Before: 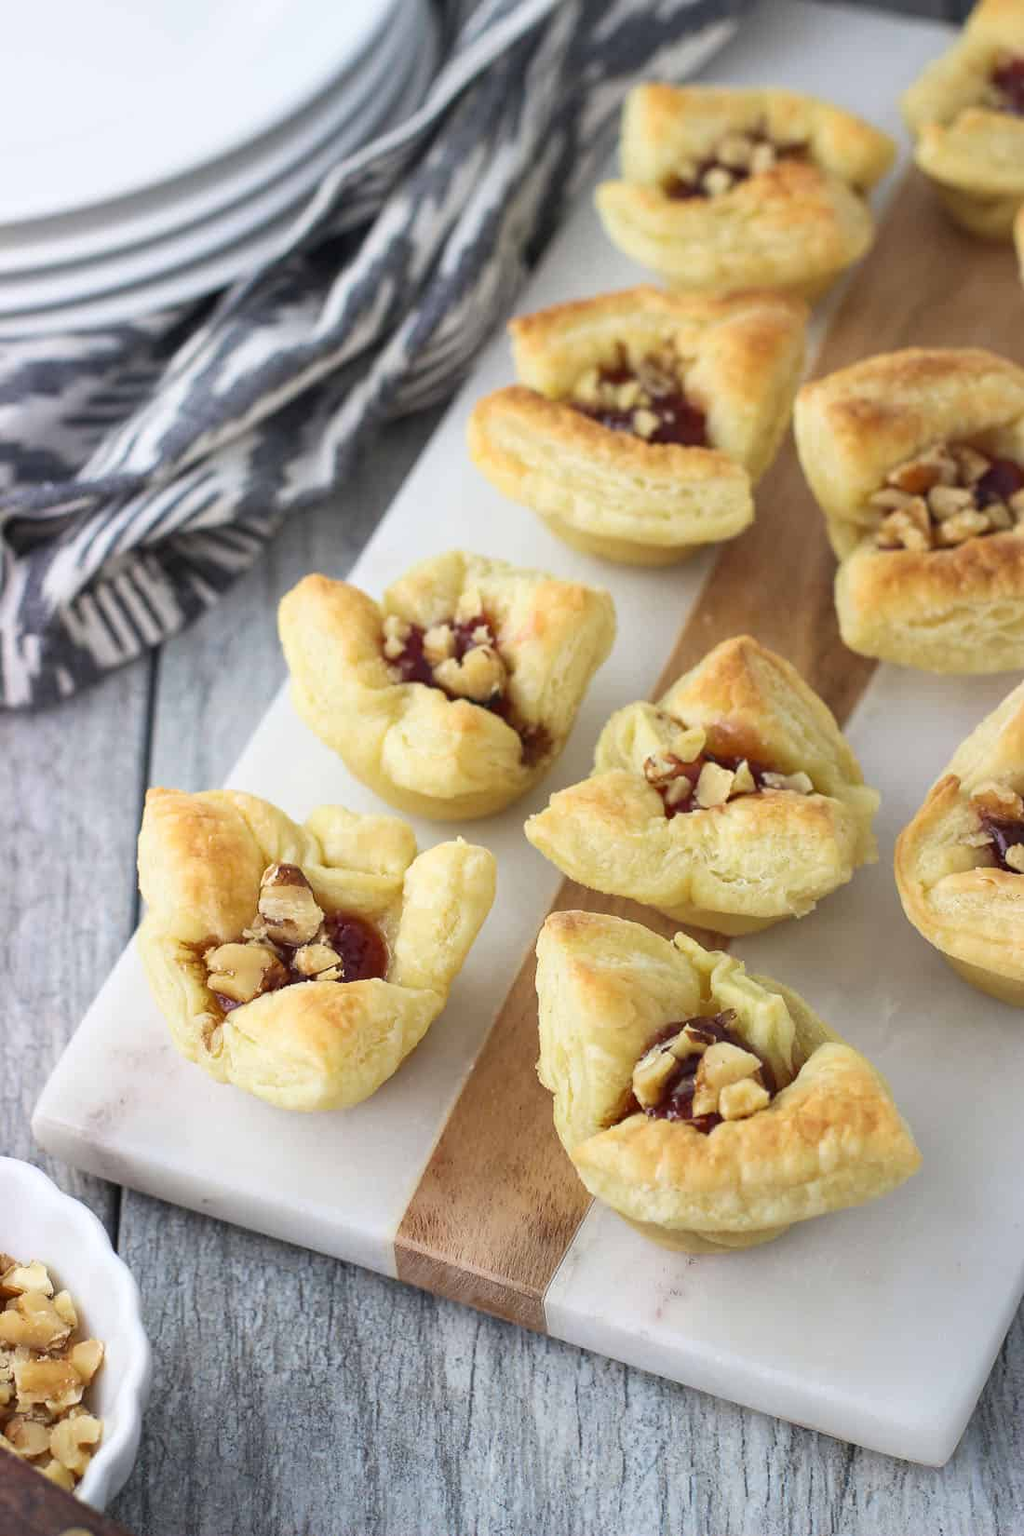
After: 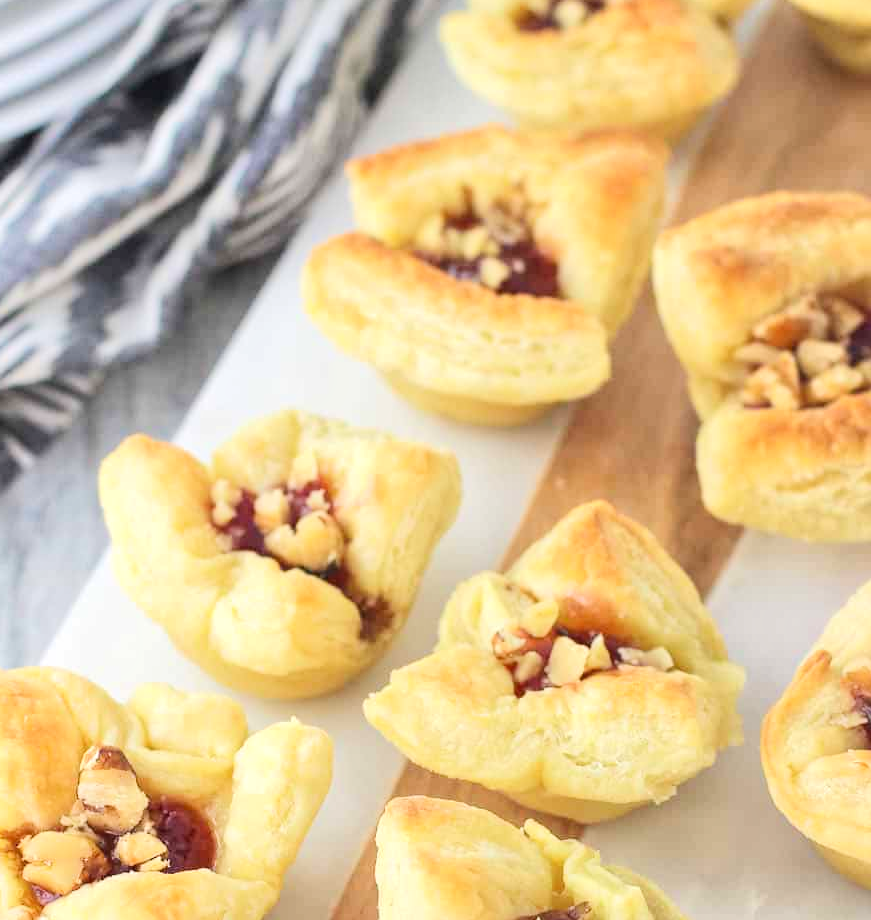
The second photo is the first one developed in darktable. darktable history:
crop: left 18.241%, top 11.069%, right 2.571%, bottom 33.151%
tone equalizer: -7 EV 0.155 EV, -6 EV 0.633 EV, -5 EV 1.14 EV, -4 EV 1.34 EV, -3 EV 1.13 EV, -2 EV 0.6 EV, -1 EV 0.156 EV, edges refinement/feathering 500, mask exposure compensation -1.57 EV, preserve details guided filter
